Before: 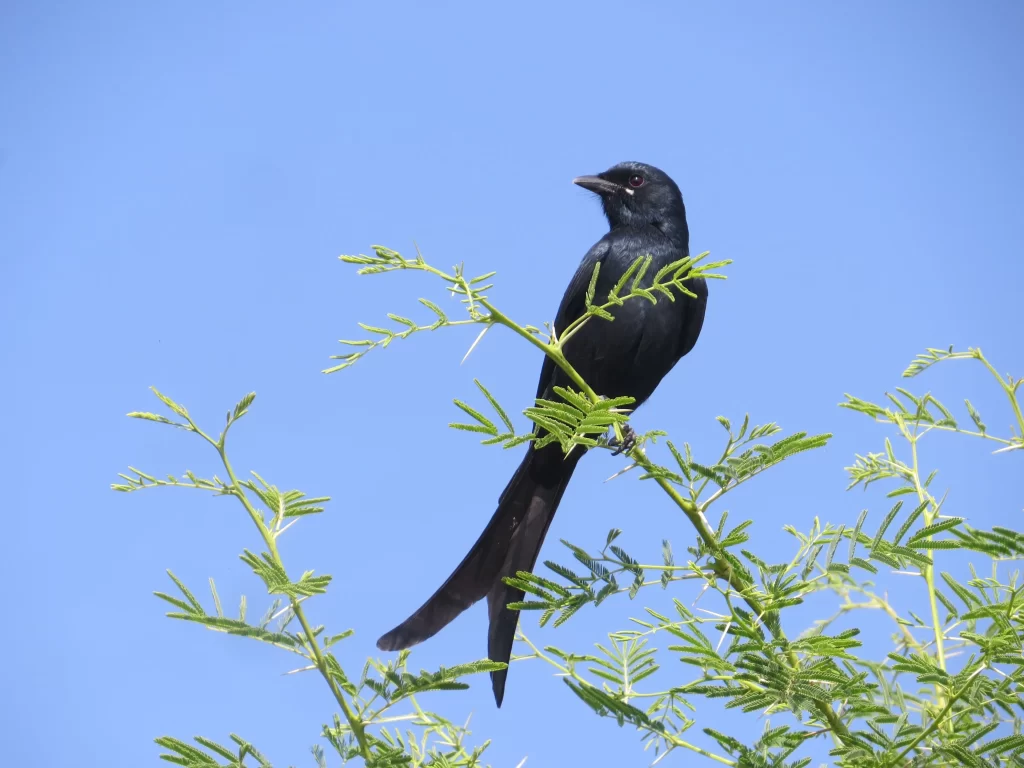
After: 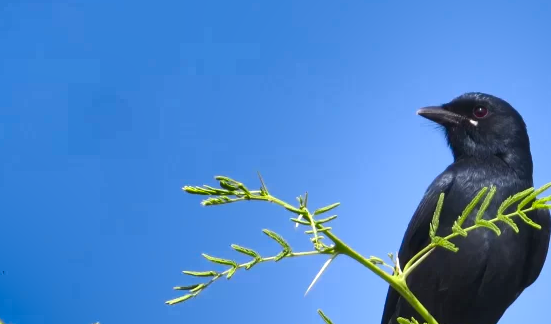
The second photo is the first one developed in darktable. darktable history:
shadows and highlights: shadows 20.91, highlights -82.73, soften with gaussian
exposure: exposure 0.178 EV, compensate exposure bias true, compensate highlight preservation false
crop: left 15.306%, top 9.065%, right 30.789%, bottom 48.638%
contrast brightness saturation: saturation 0.18
